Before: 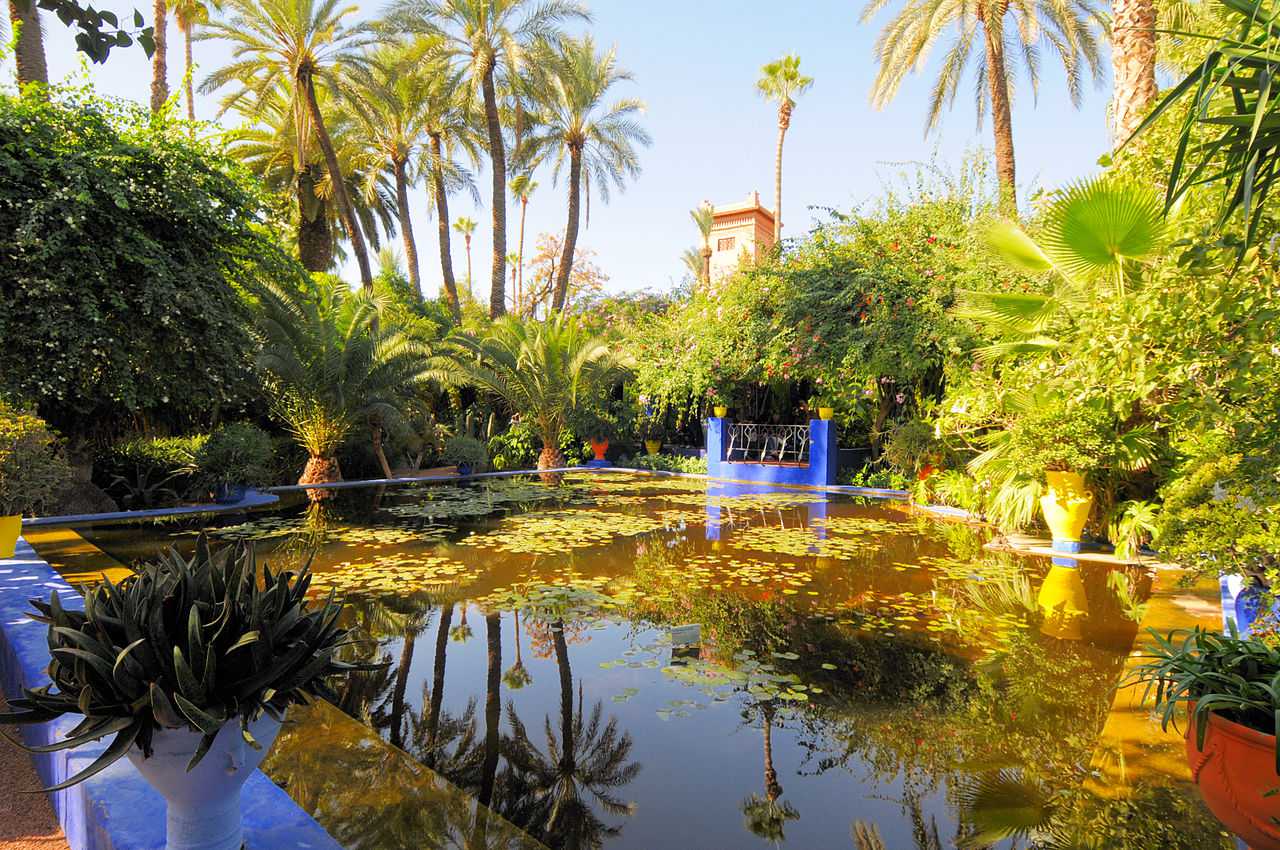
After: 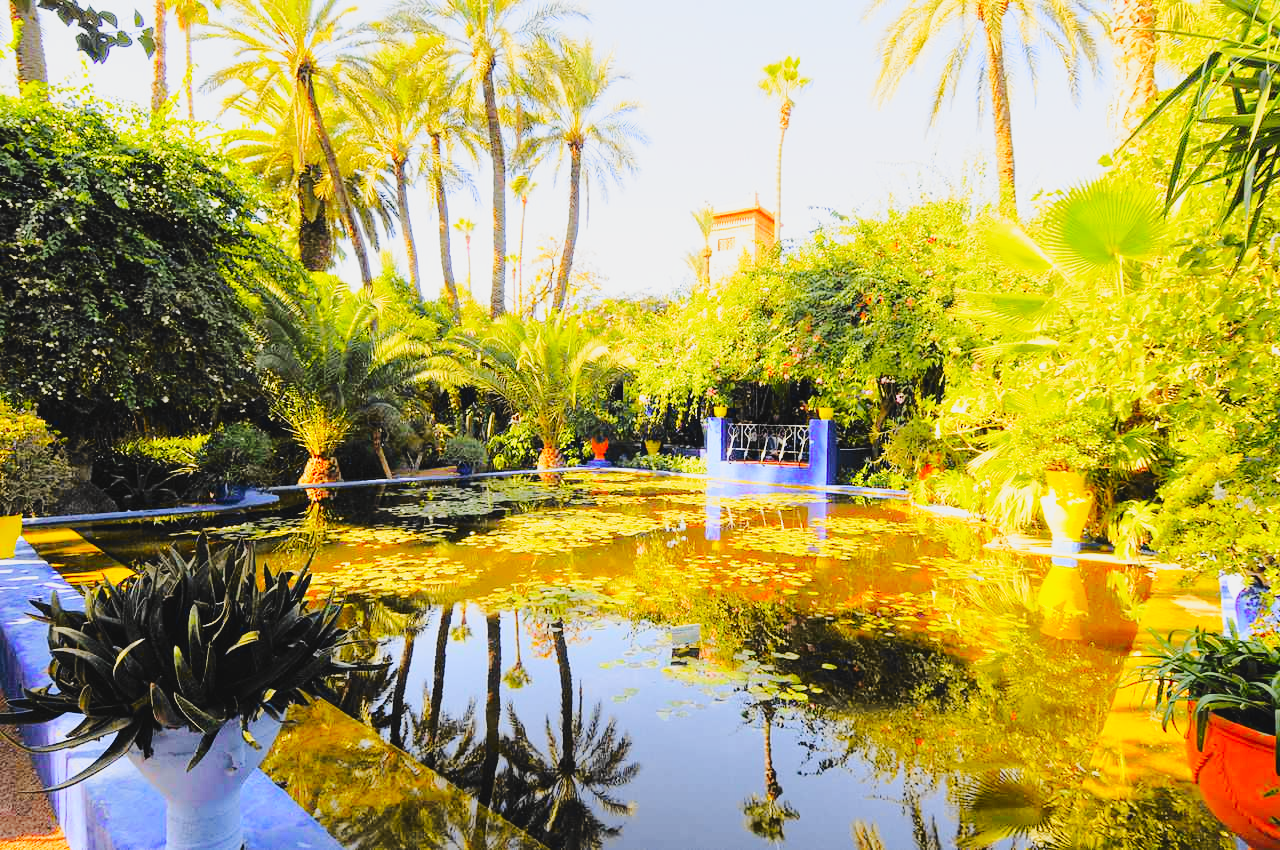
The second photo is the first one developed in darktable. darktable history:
contrast brightness saturation: contrast -0.1, brightness 0.05, saturation 0.08
tone curve: curves: ch0 [(0, 0.01) (0.097, 0.07) (0.204, 0.173) (0.447, 0.517) (0.539, 0.624) (0.733, 0.791) (0.879, 0.898) (1, 0.98)]; ch1 [(0, 0) (0.393, 0.415) (0.447, 0.448) (0.485, 0.494) (0.523, 0.509) (0.545, 0.541) (0.574, 0.561) (0.648, 0.674) (1, 1)]; ch2 [(0, 0) (0.369, 0.388) (0.449, 0.431) (0.499, 0.5) (0.521, 0.51) (0.53, 0.54) (0.564, 0.569) (0.674, 0.735) (1, 1)], color space Lab, independent channels, preserve colors none
base curve: curves: ch0 [(0, 0) (0.028, 0.03) (0.121, 0.232) (0.46, 0.748) (0.859, 0.968) (1, 1)], preserve colors none
